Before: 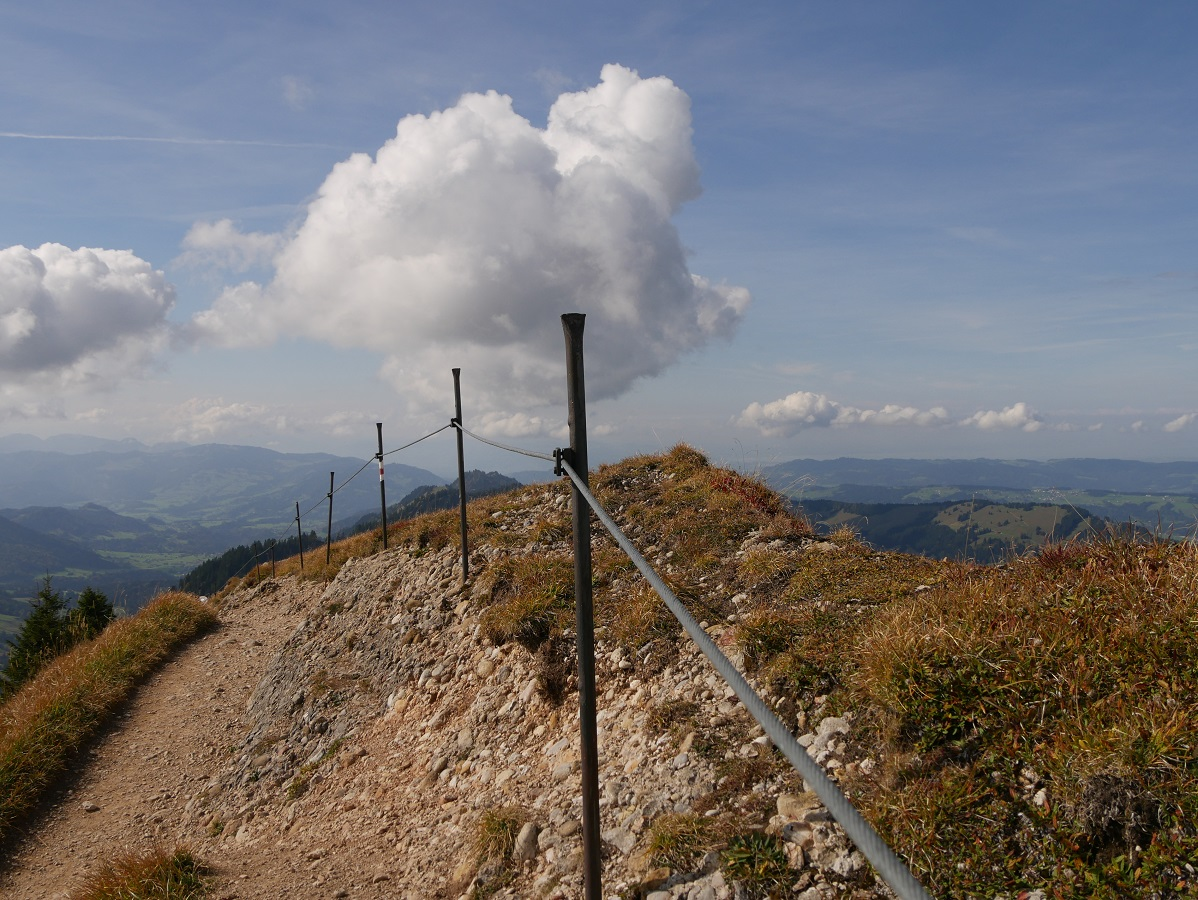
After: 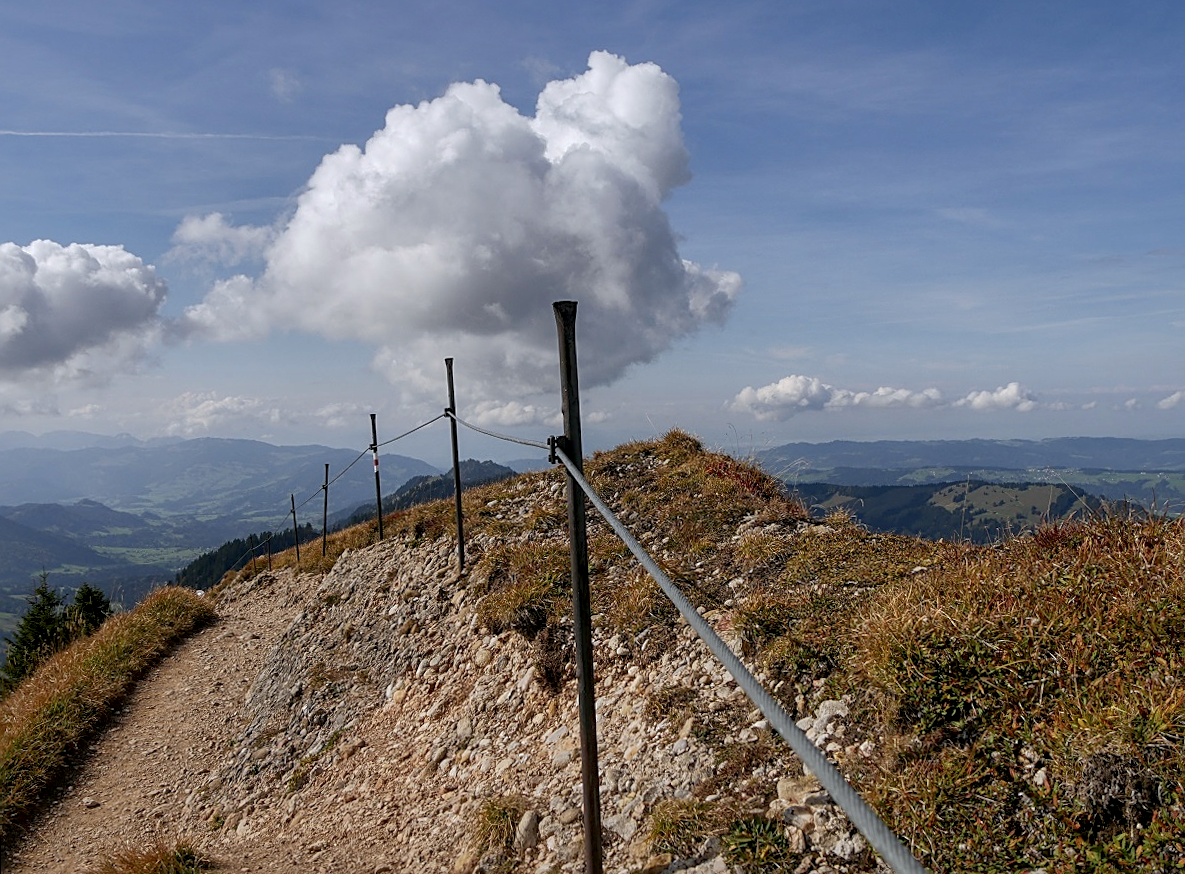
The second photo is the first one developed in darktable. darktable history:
sharpen: on, module defaults
rotate and perspective: rotation -1°, crop left 0.011, crop right 0.989, crop top 0.025, crop bottom 0.975
white balance: red 0.967, blue 1.049
shadows and highlights: highlights -60
local contrast: highlights 59%, detail 145%
